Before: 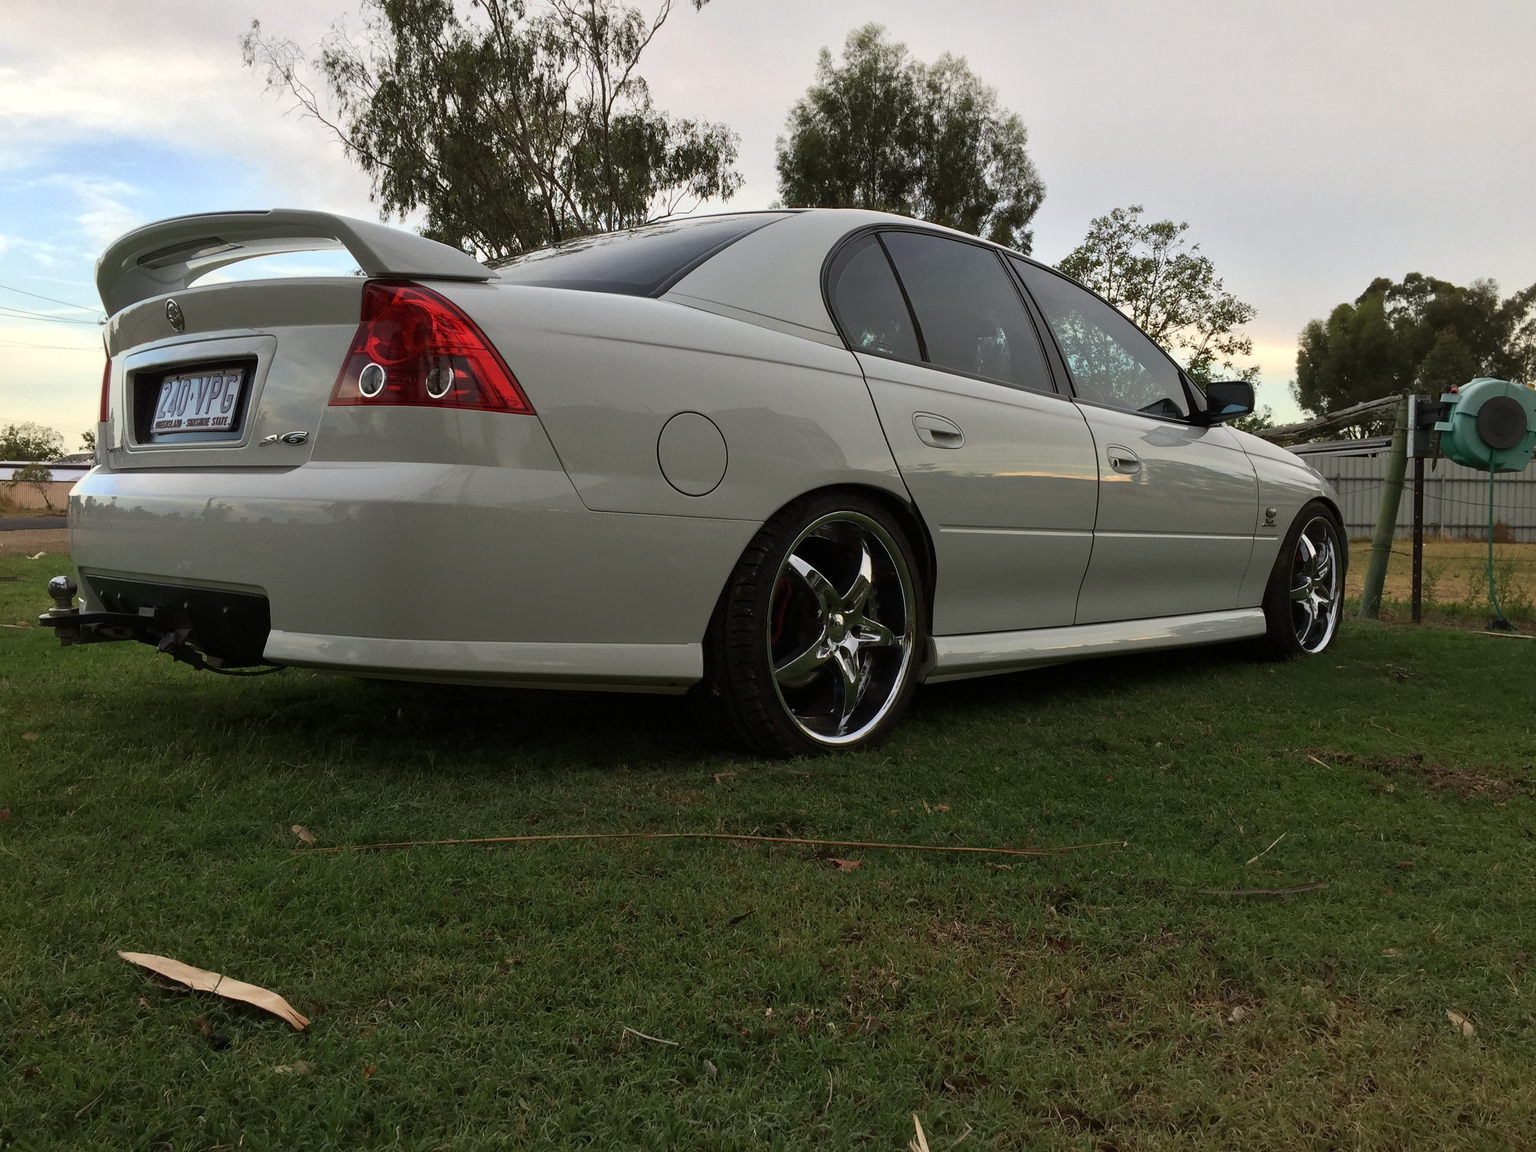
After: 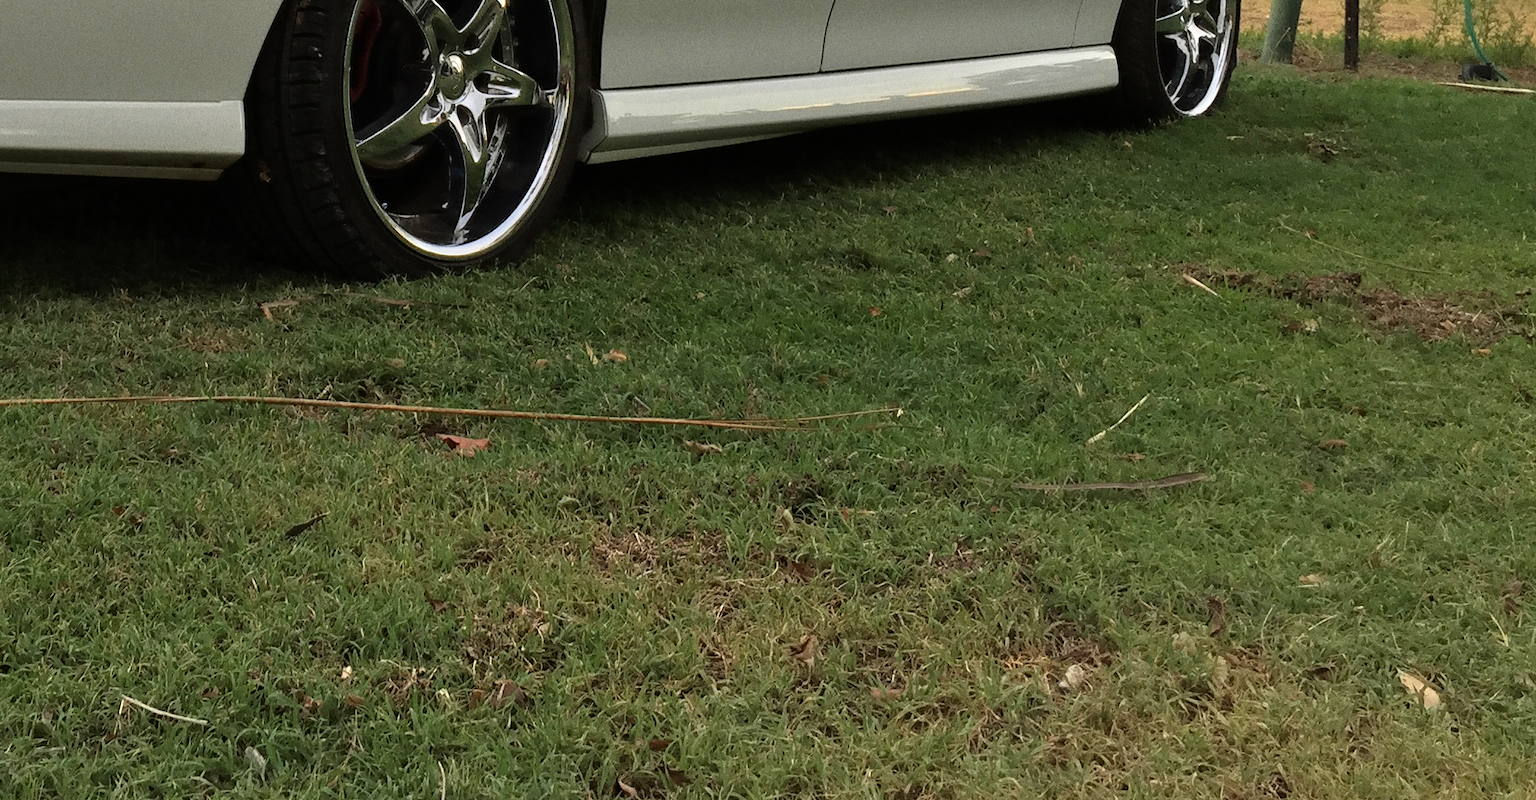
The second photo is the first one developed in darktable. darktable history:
tone equalizer: -7 EV 0.15 EV, -6 EV 0.6 EV, -5 EV 1.15 EV, -4 EV 1.33 EV, -3 EV 1.15 EV, -2 EV 0.6 EV, -1 EV 0.15 EV, mask exposure compensation -0.5 EV
crop and rotate: left 35.509%, top 50.238%, bottom 4.934%
sharpen: radius 2.883, amount 0.868, threshold 47.523
grain: on, module defaults
